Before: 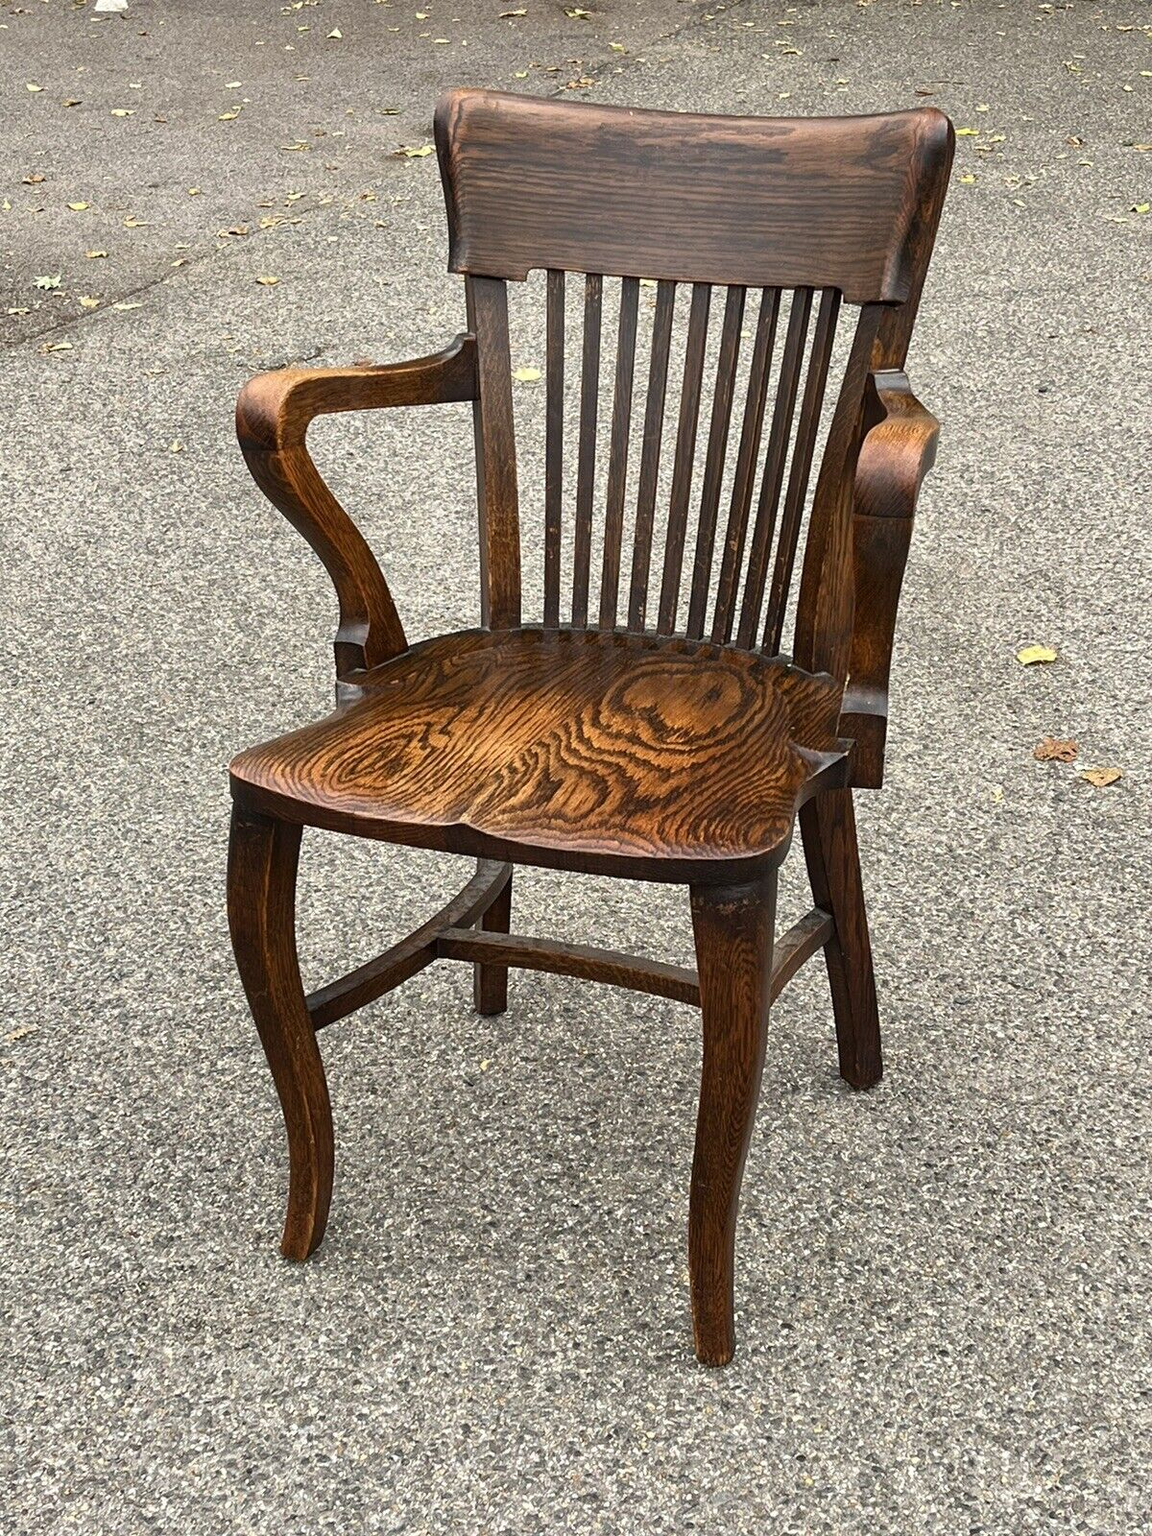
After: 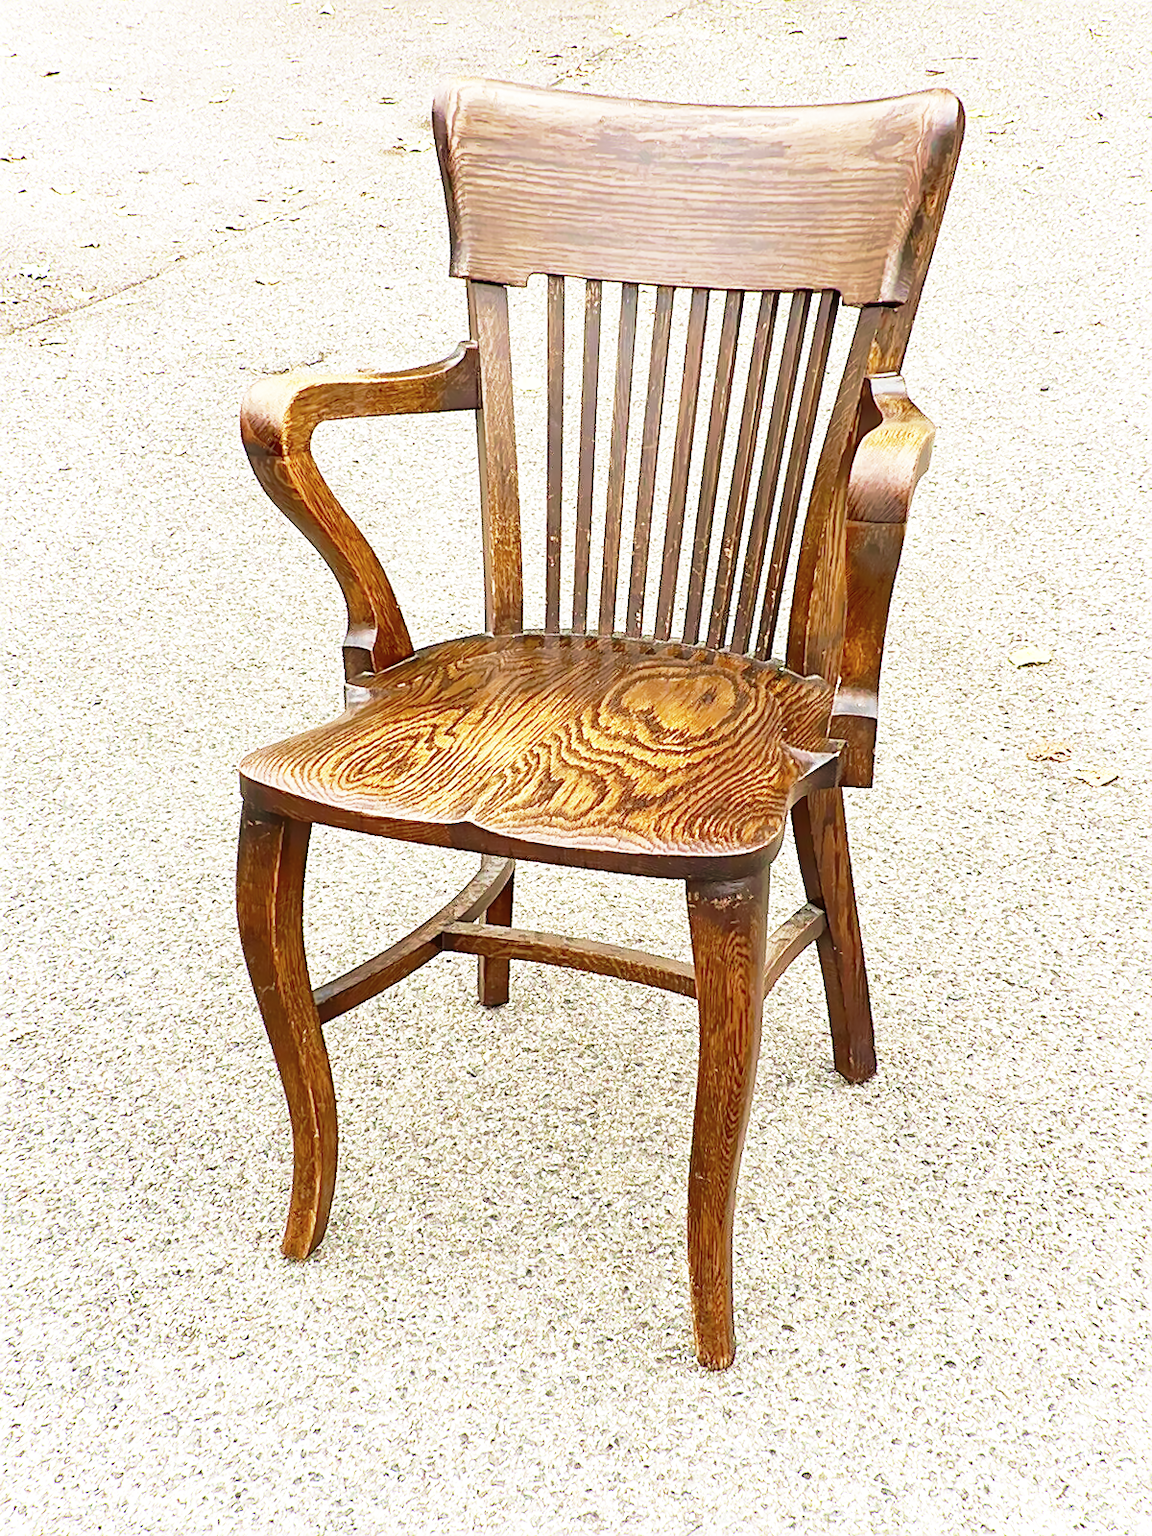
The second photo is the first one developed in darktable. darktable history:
sharpen: on, module defaults
lens correction: crop 2, focal 14, aperture 3.5, distance 0.965, camera "E-M10", lens "Olympus M.Zuiko Digital ED 14-42mm f/3.5-5.6 II R"
velvia: strength 75%
base curve: curves: ch0 [(0, 0) (0.012, 0.01) (0.073, 0.168) (0.31, 0.711) (0.645, 0.957) (1, 1)], preserve colors none
color contrast: green-magenta contrast 1.2, blue-yellow contrast 1.2
unbreak input profile: mode gamma, linear 0, gamma 0.74
denoise (profiled): central pixel weight 0, a [-1, 0, 0], b [0, 0, 0], mode non-local means, y [[0, 0, 0.5 ×5] ×4, [0.5 ×7], [0.5 ×7]], fix various bugs in algorithm false, upgrade profiled transform false, color mode RGB, compensate highlight preservation false
